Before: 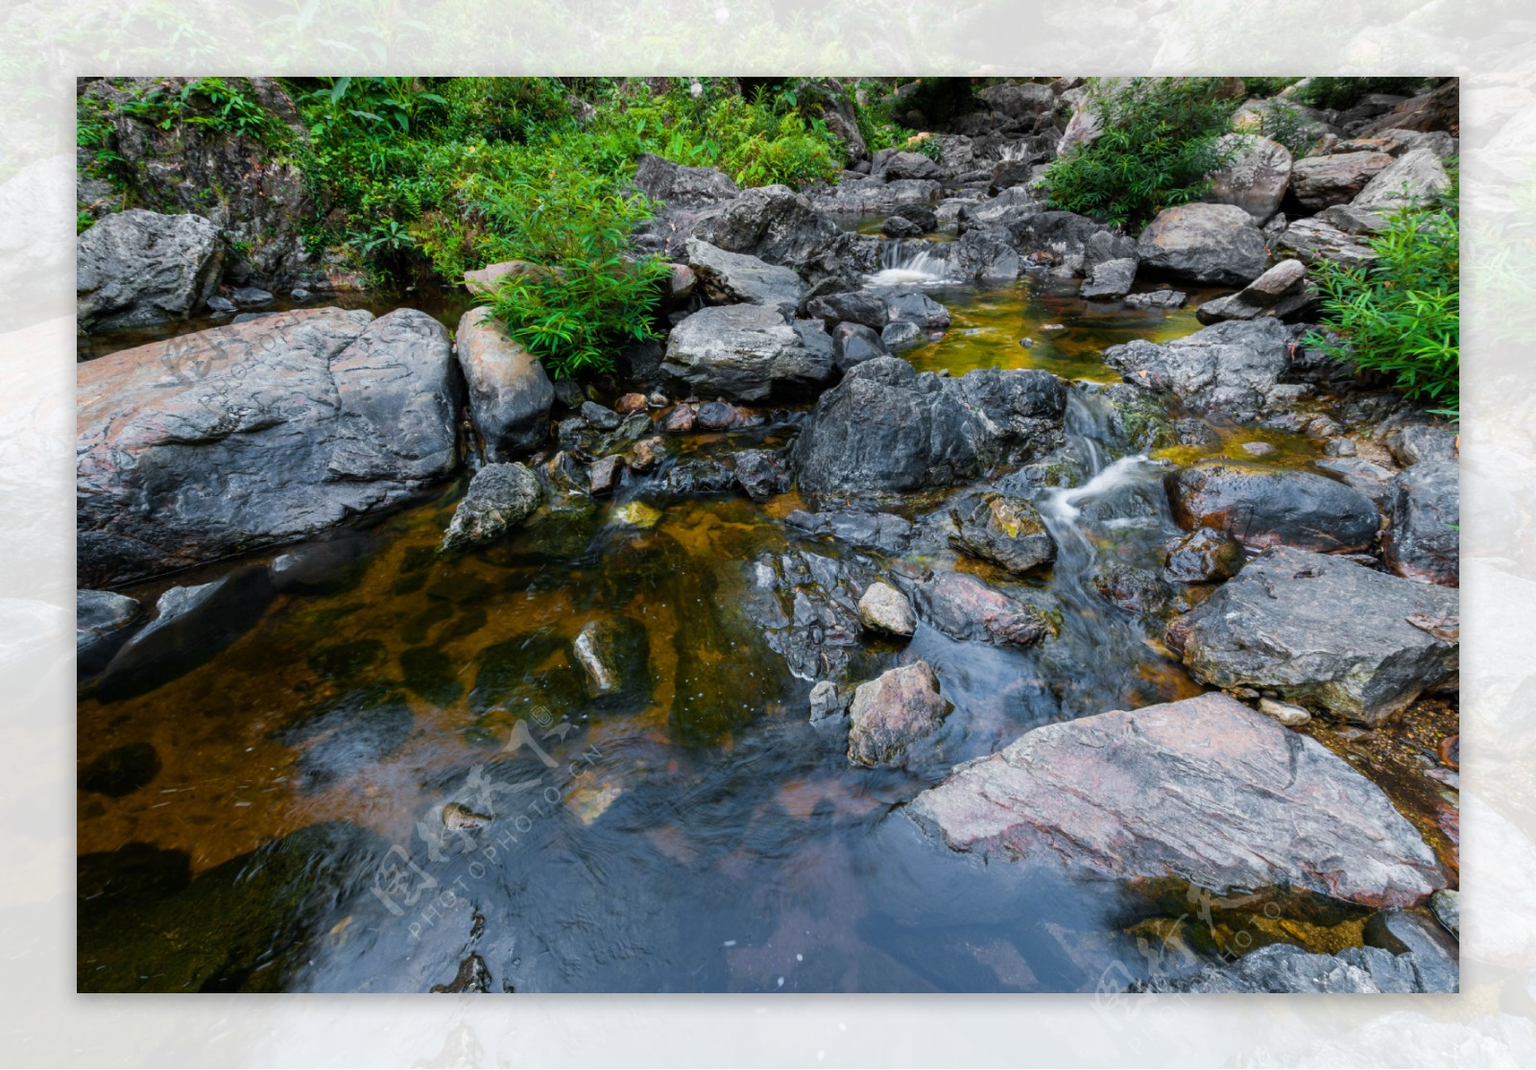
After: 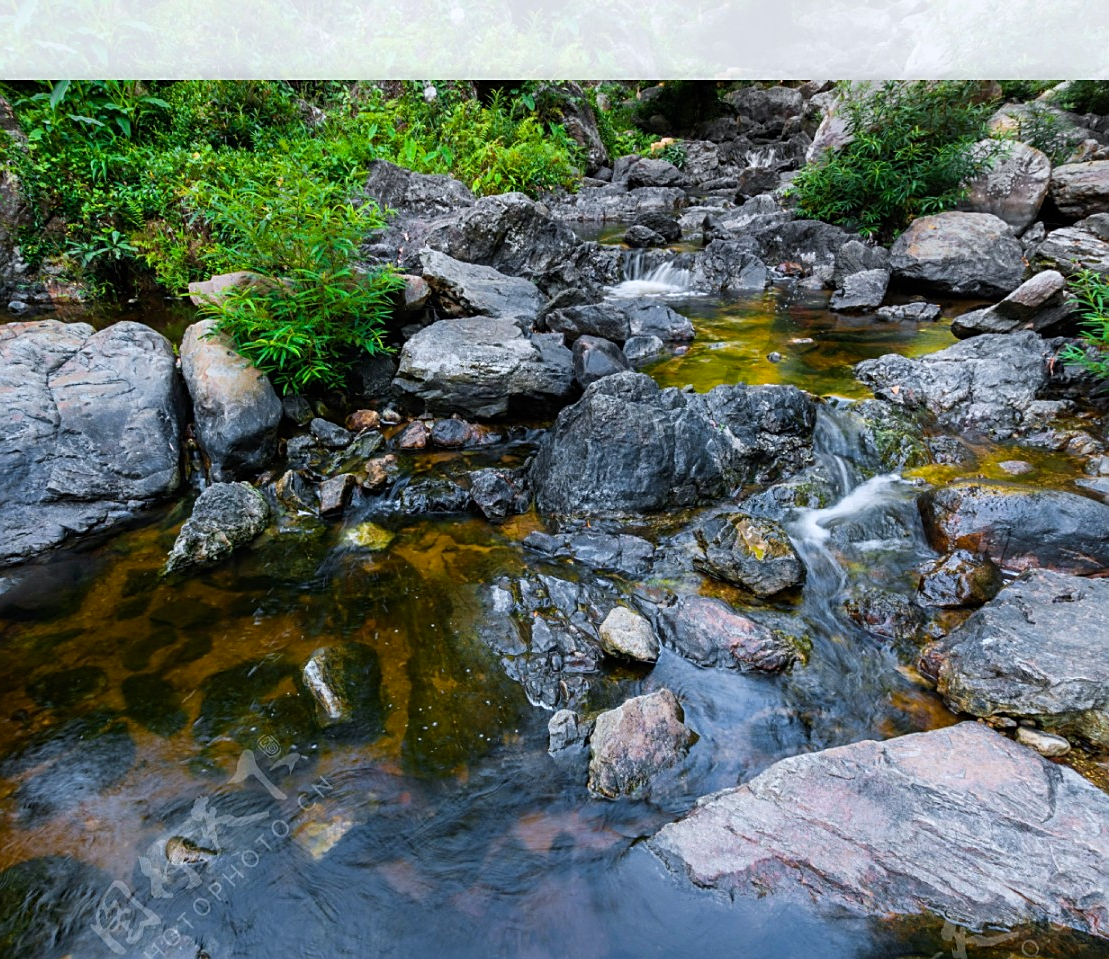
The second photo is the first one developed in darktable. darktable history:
crop: left 18.479%, right 12.2%, bottom 13.971%
contrast brightness saturation: contrast 0.1, brightness 0.03, saturation 0.09
sharpen: on, module defaults
white balance: red 0.98, blue 1.034
